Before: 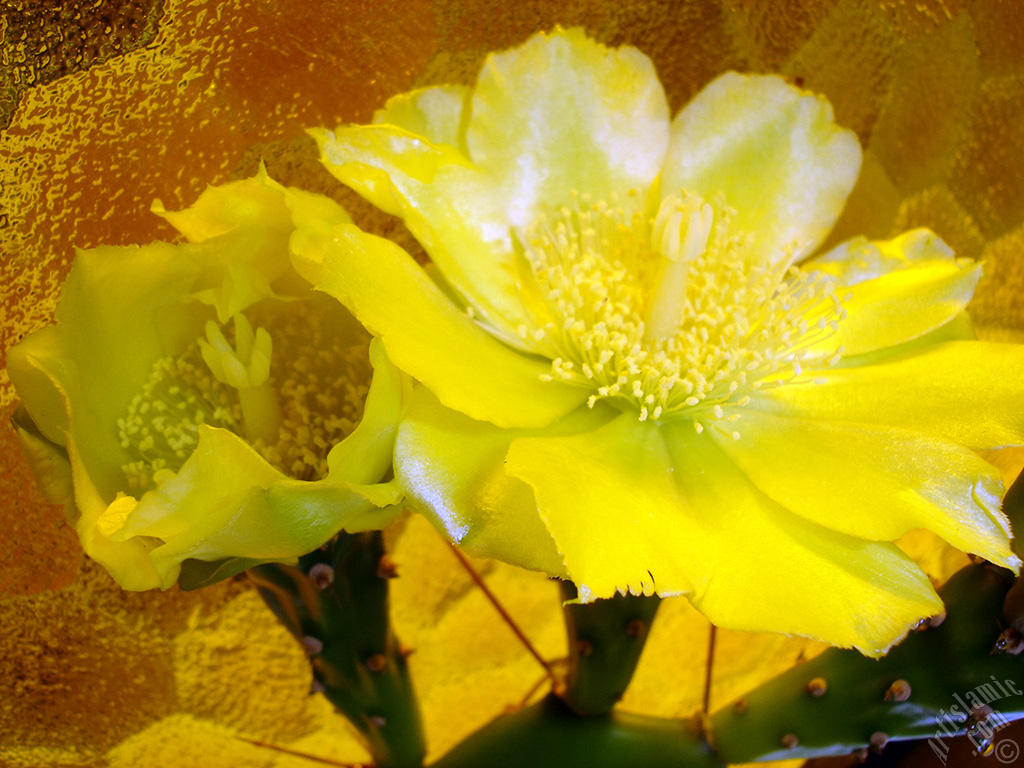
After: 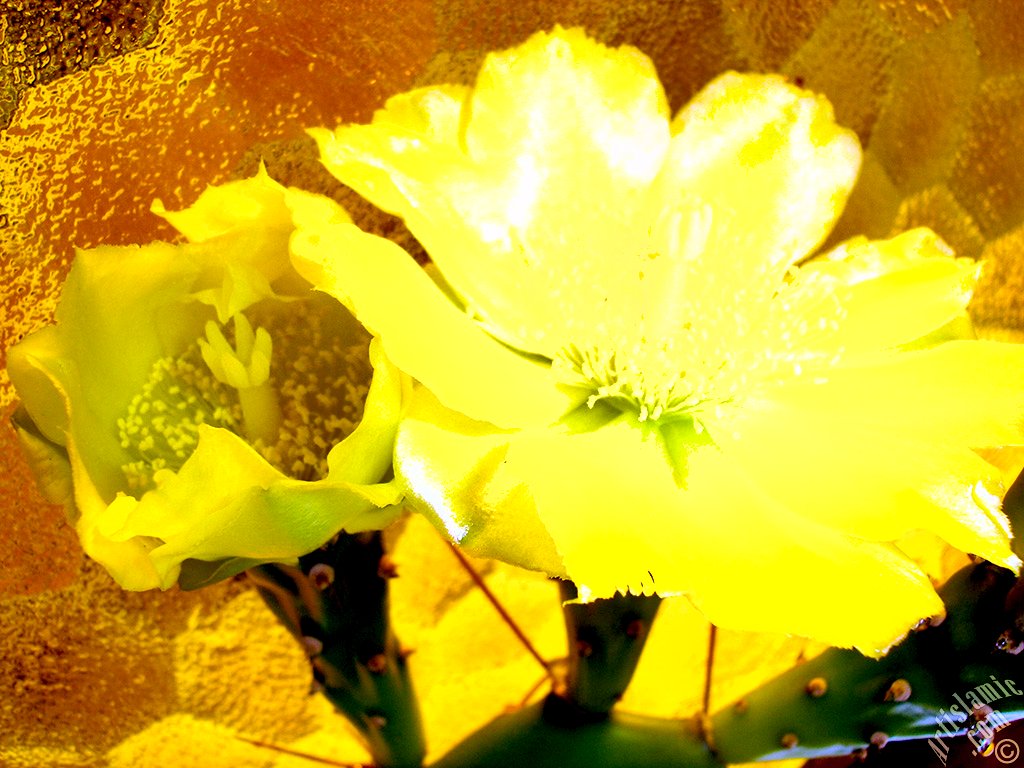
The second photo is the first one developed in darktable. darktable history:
color balance rgb: perceptual saturation grading › global saturation 29.467%, global vibrance 11.056%
shadows and highlights: soften with gaussian
exposure: black level correction 0.01, exposure 1 EV, compensate exposure bias true, compensate highlight preservation false
